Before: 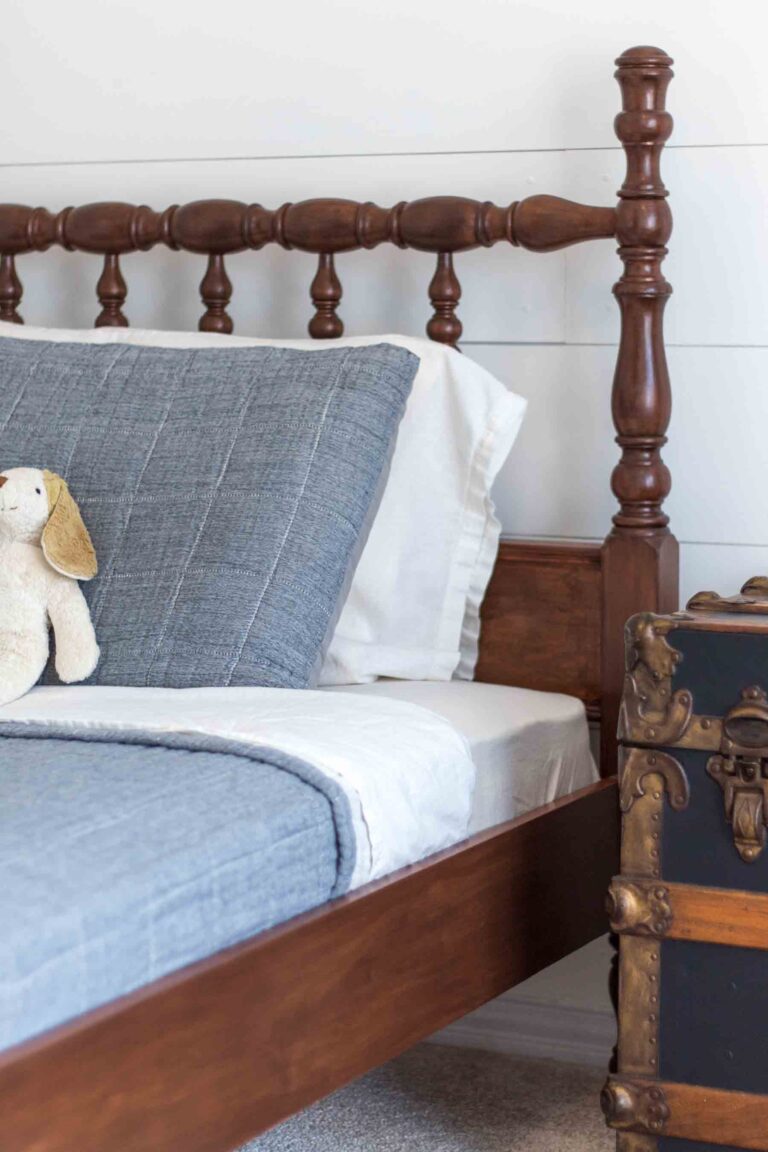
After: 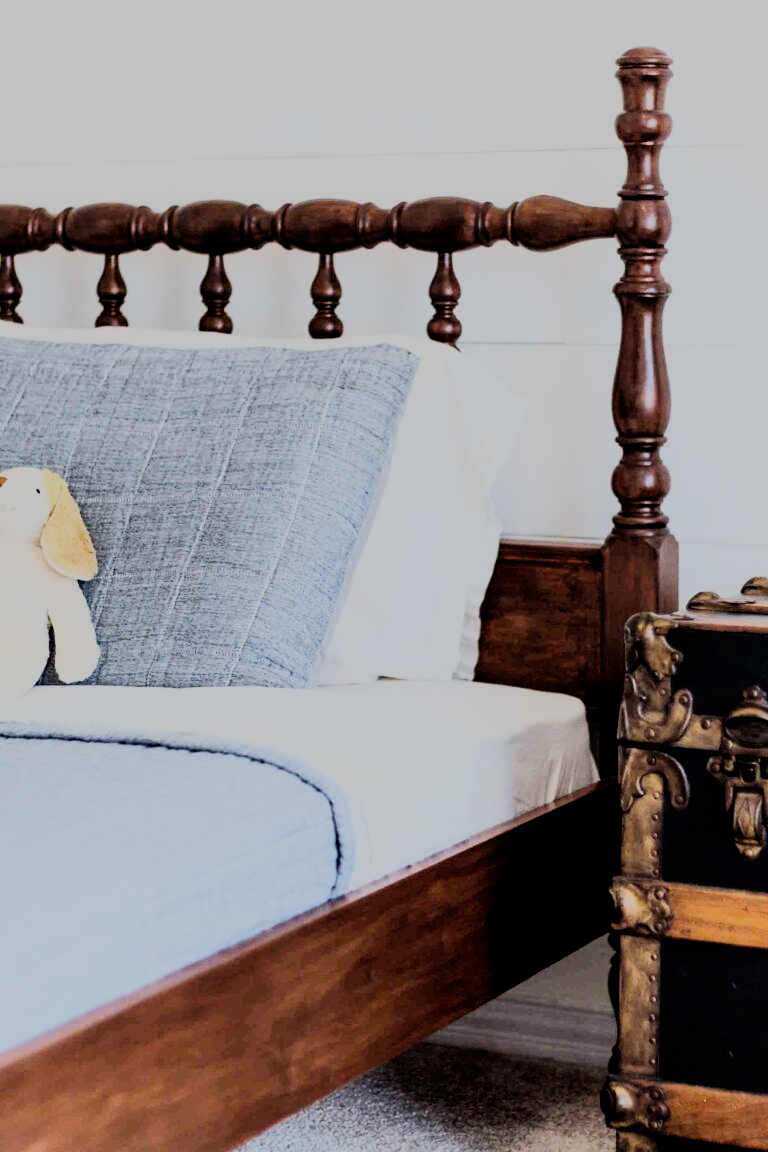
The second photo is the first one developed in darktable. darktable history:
filmic rgb: middle gray luminance 29%, black relative exposure -10.3 EV, white relative exposure 5.5 EV, threshold 6 EV, target black luminance 0%, hardness 3.95, latitude 2.04%, contrast 1.132, highlights saturation mix 5%, shadows ↔ highlights balance 15.11%, preserve chrominance no, color science v3 (2019), use custom middle-gray values true, iterations of high-quality reconstruction 0, enable highlight reconstruction true
rgb curve: curves: ch0 [(0, 0) (0.21, 0.15) (0.24, 0.21) (0.5, 0.75) (0.75, 0.96) (0.89, 0.99) (1, 1)]; ch1 [(0, 0.02) (0.21, 0.13) (0.25, 0.2) (0.5, 0.67) (0.75, 0.9) (0.89, 0.97) (1, 1)]; ch2 [(0, 0.02) (0.21, 0.13) (0.25, 0.2) (0.5, 0.67) (0.75, 0.9) (0.89, 0.97) (1, 1)], compensate middle gray true
